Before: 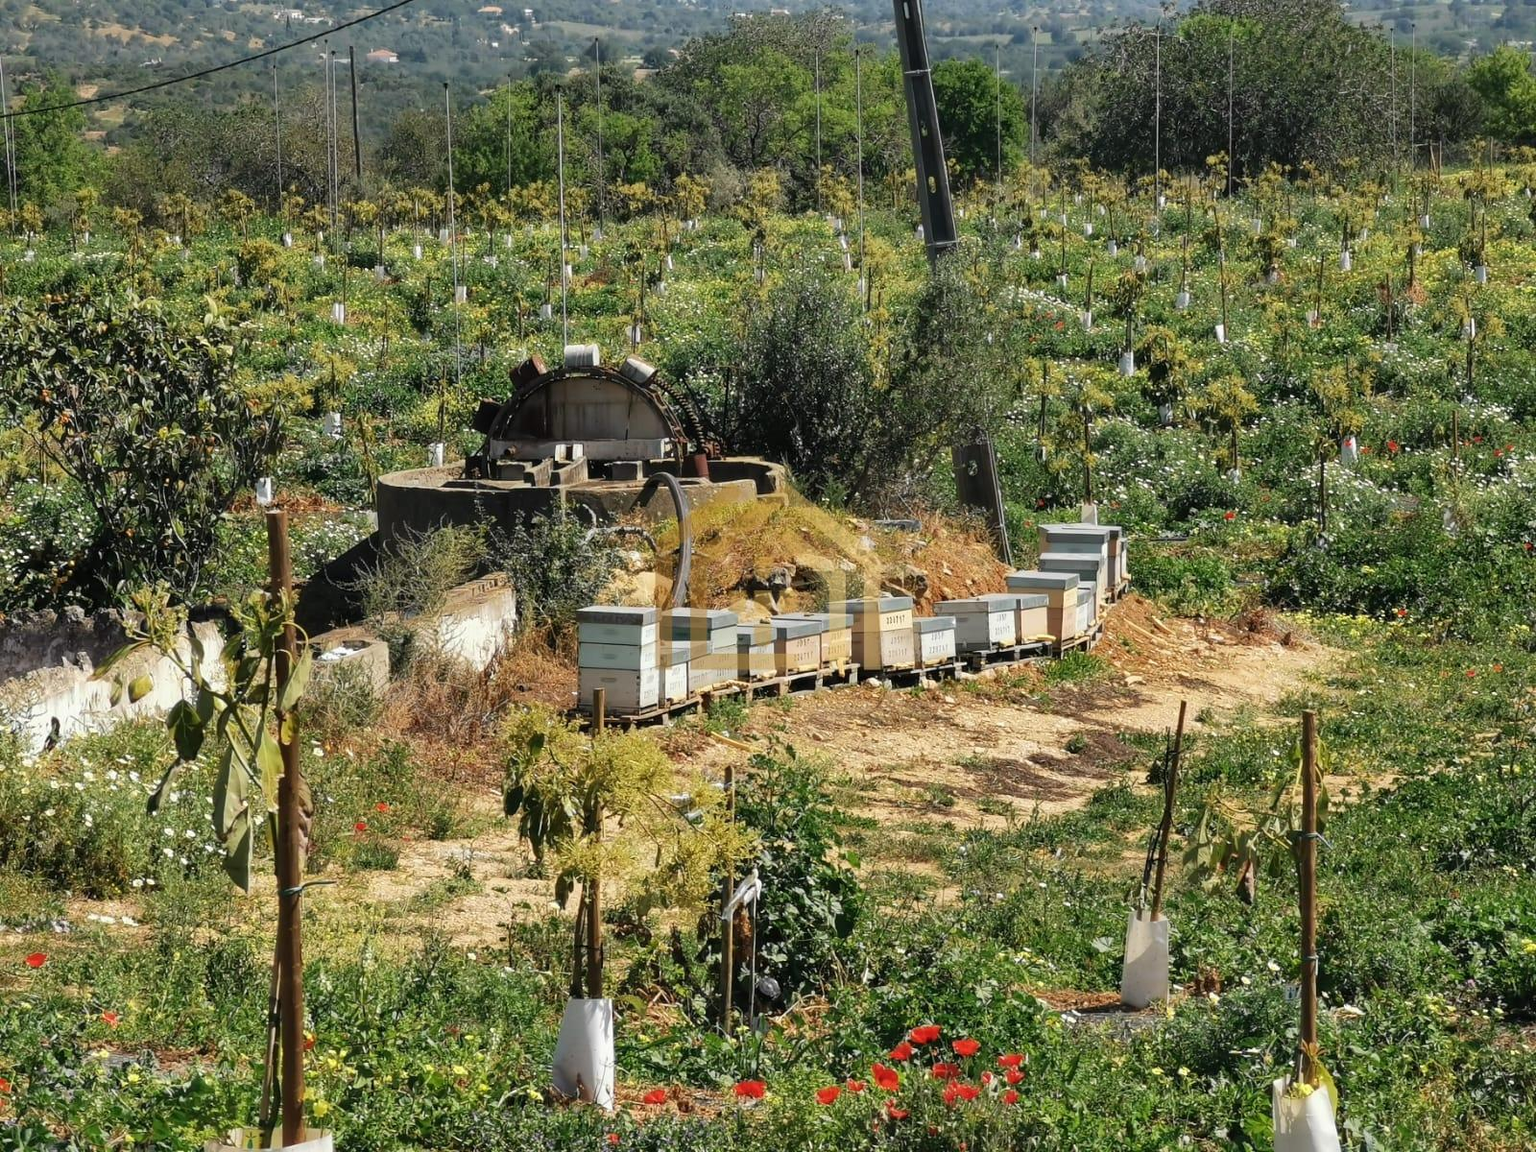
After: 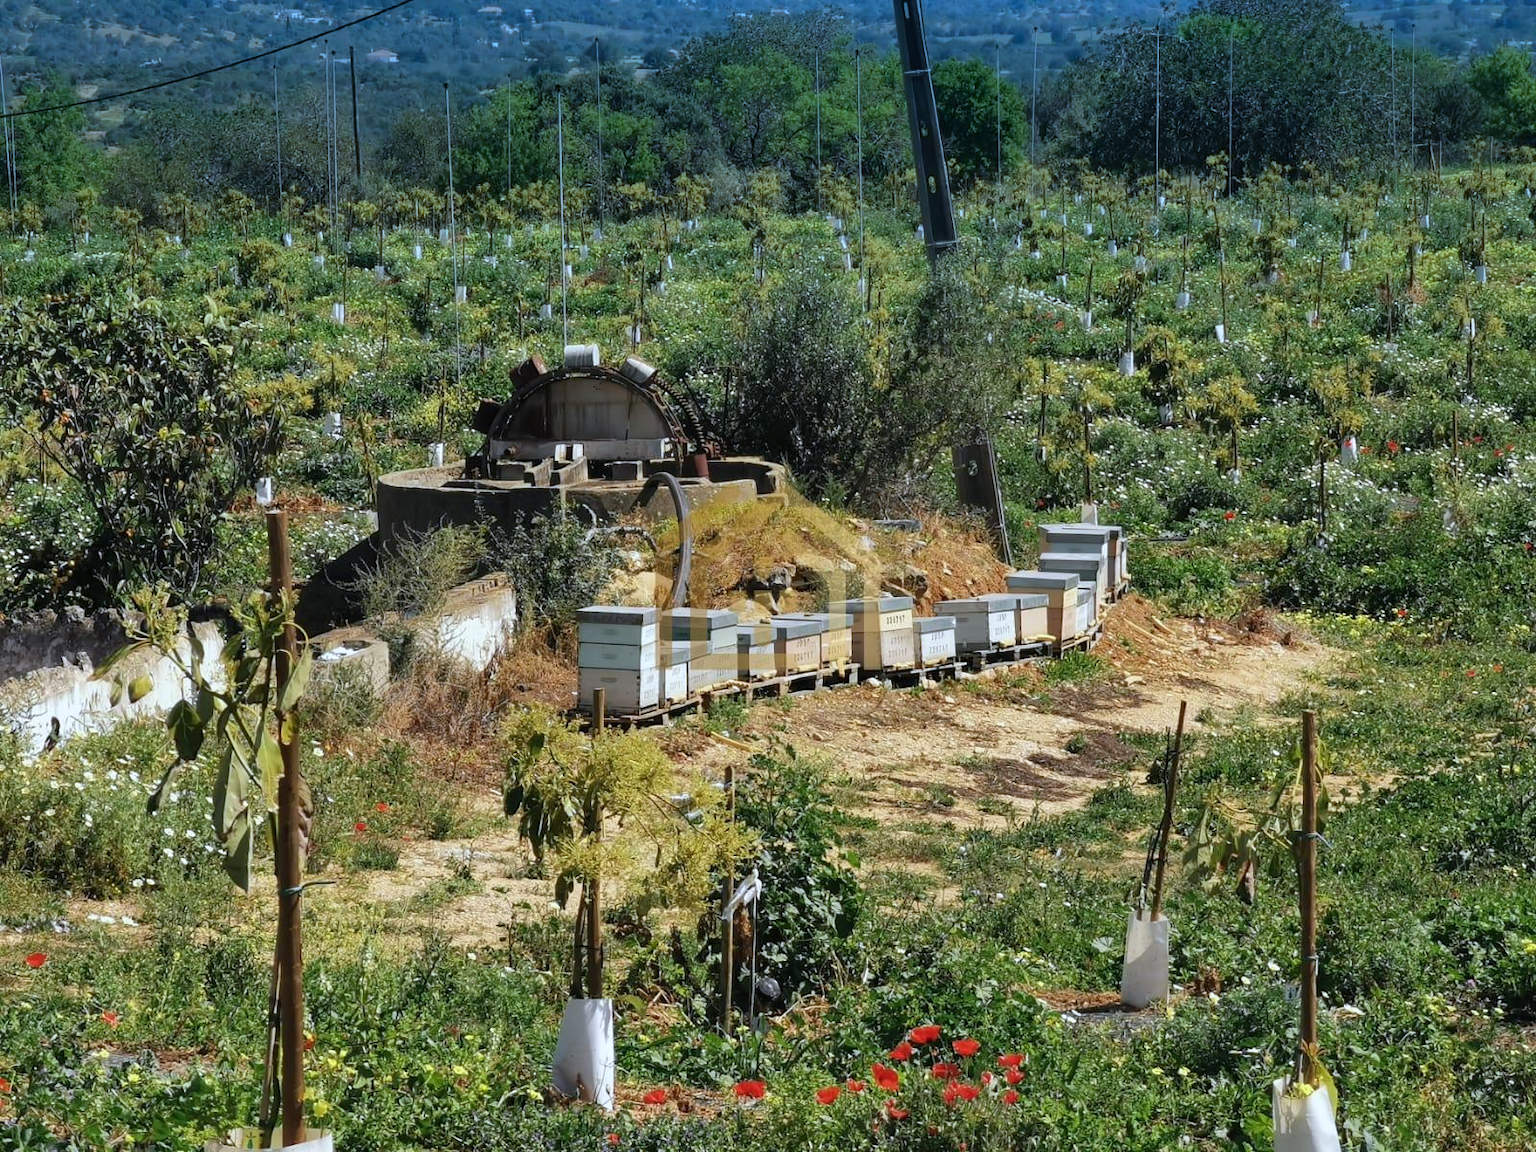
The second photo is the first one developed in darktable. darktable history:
white balance: red 0.954, blue 1.079
exposure: compensate highlight preservation false
graduated density: density 2.02 EV, hardness 44%, rotation 0.374°, offset 8.21, hue 208.8°, saturation 97%
base curve: curves: ch0 [(0, 0) (0.472, 0.455) (1, 1)], preserve colors none
